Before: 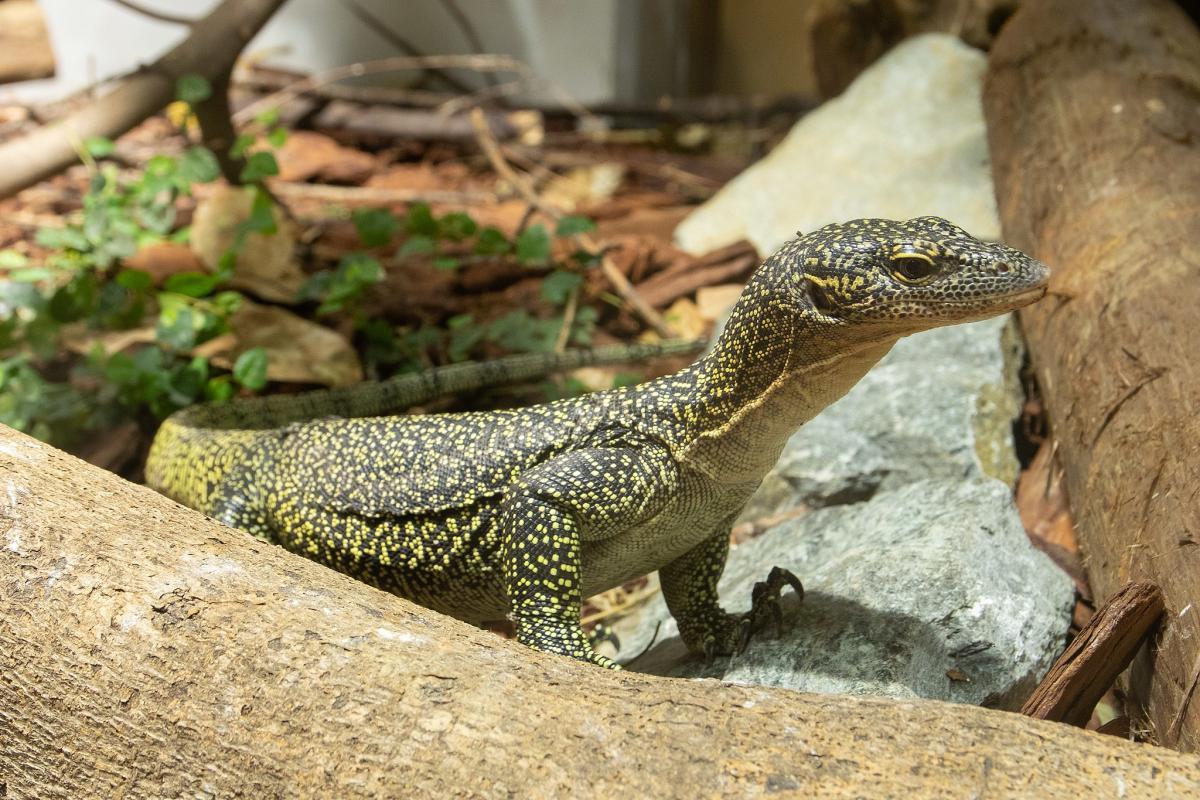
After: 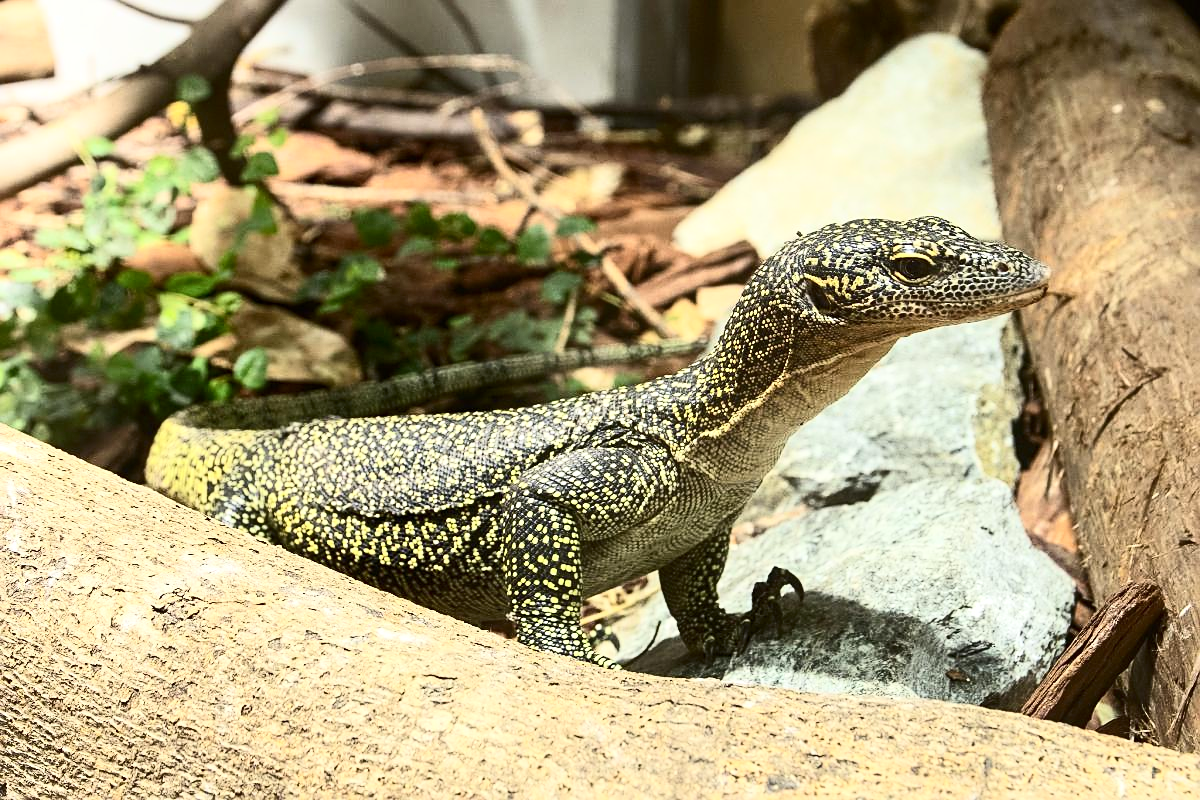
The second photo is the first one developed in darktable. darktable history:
exposure: black level correction 0, exposure 0.199 EV, compensate highlight preservation false
contrast brightness saturation: contrast 0.379, brightness 0.111
sharpen: on, module defaults
